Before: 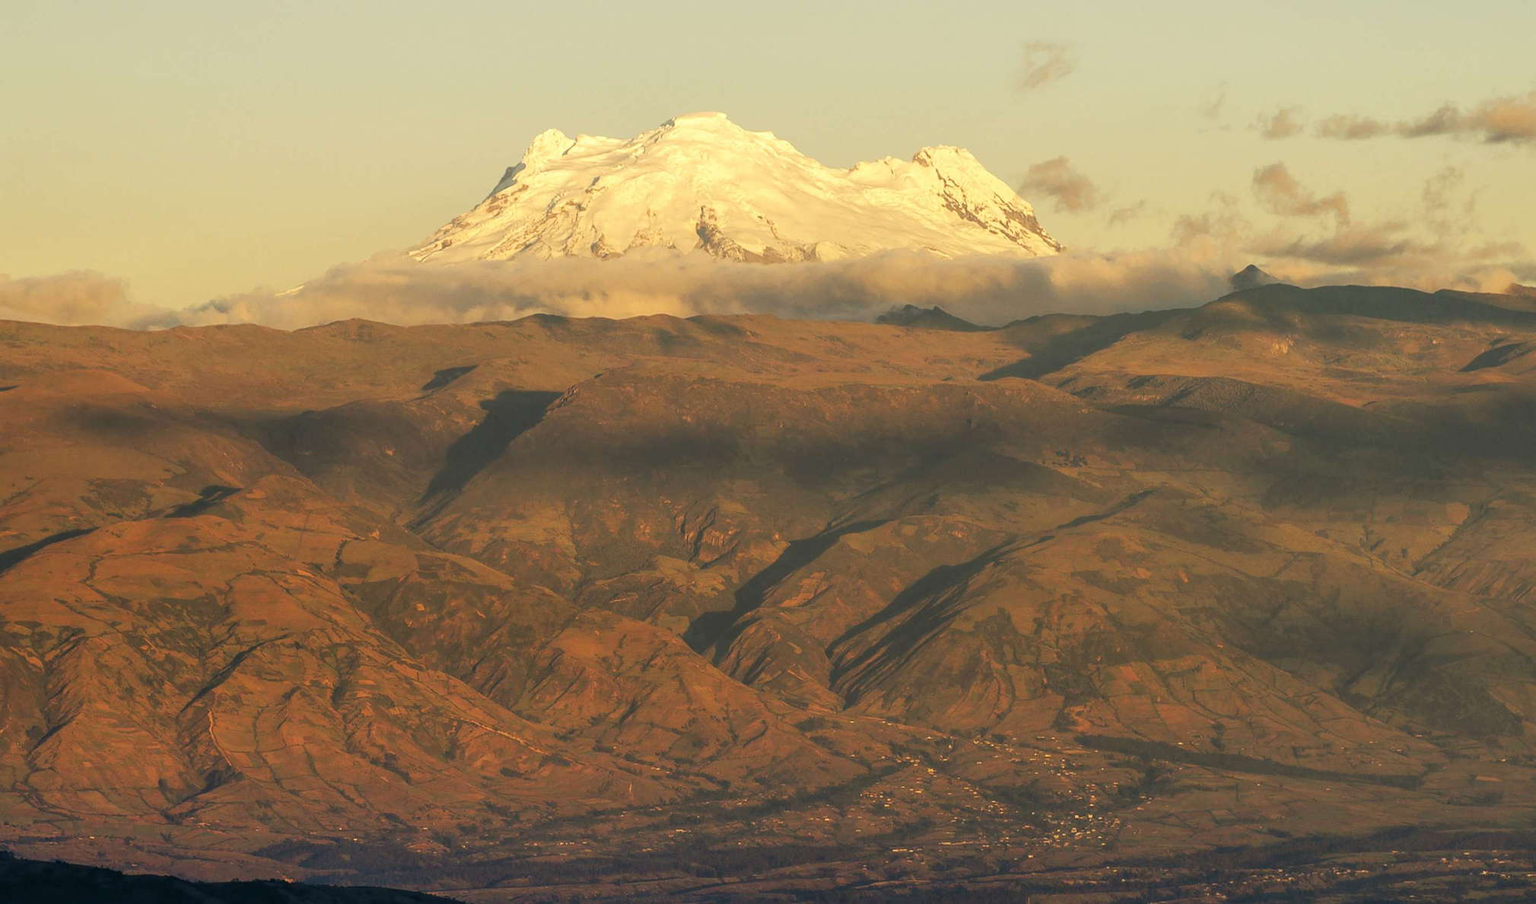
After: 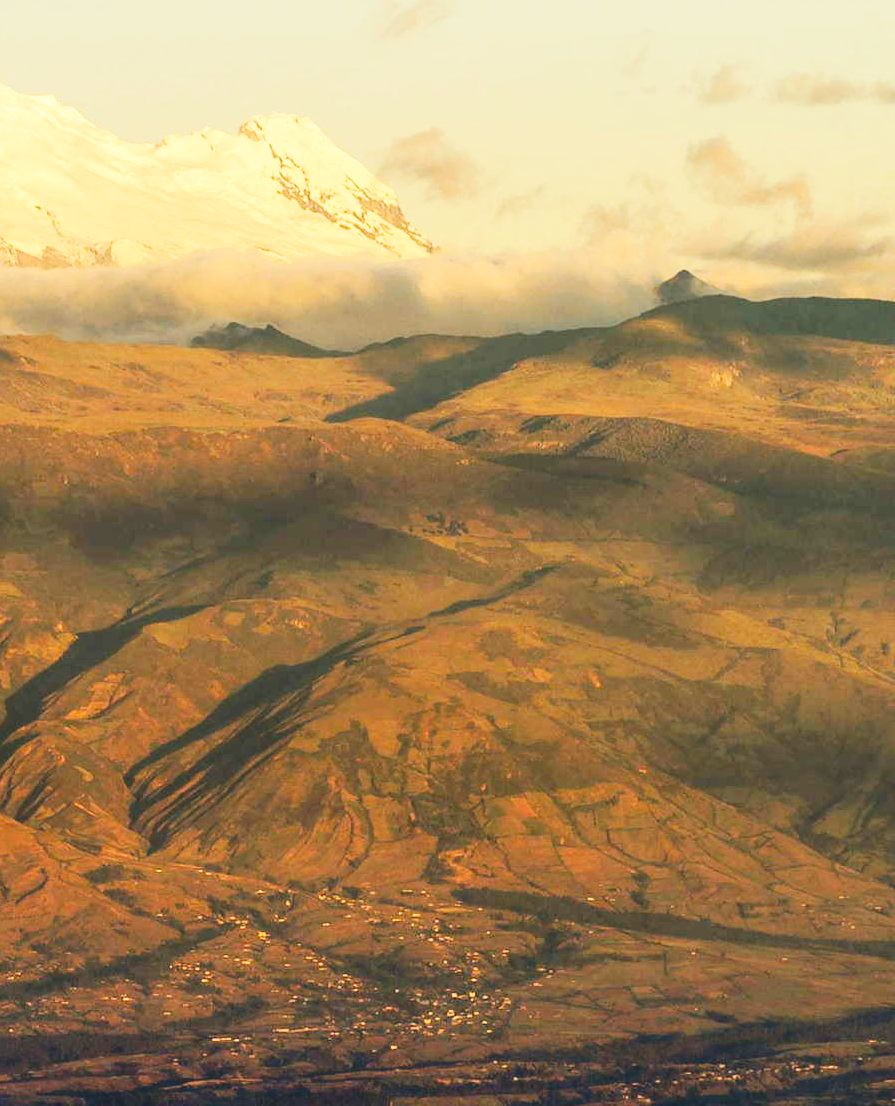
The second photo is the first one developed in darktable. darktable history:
base curve: curves: ch0 [(0, 0) (0.036, 0.025) (0.121, 0.166) (0.206, 0.329) (0.605, 0.79) (1, 1)], preserve colors none
rotate and perspective: crop left 0, crop top 0
crop: left 47.628%, top 6.643%, right 7.874%
tone curve: curves: ch0 [(0, 0.028) (0.138, 0.156) (0.468, 0.516) (0.754, 0.823) (1, 1)], color space Lab, linked channels, preserve colors none
